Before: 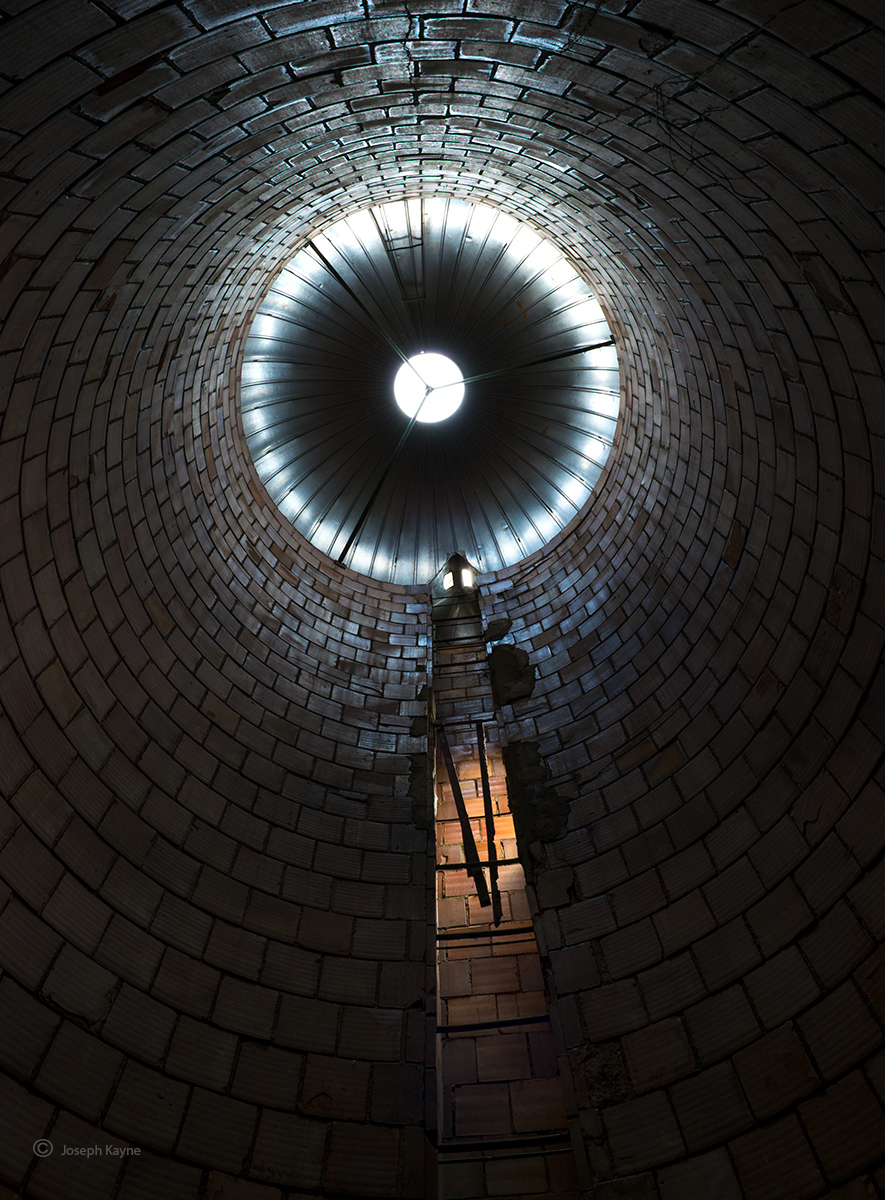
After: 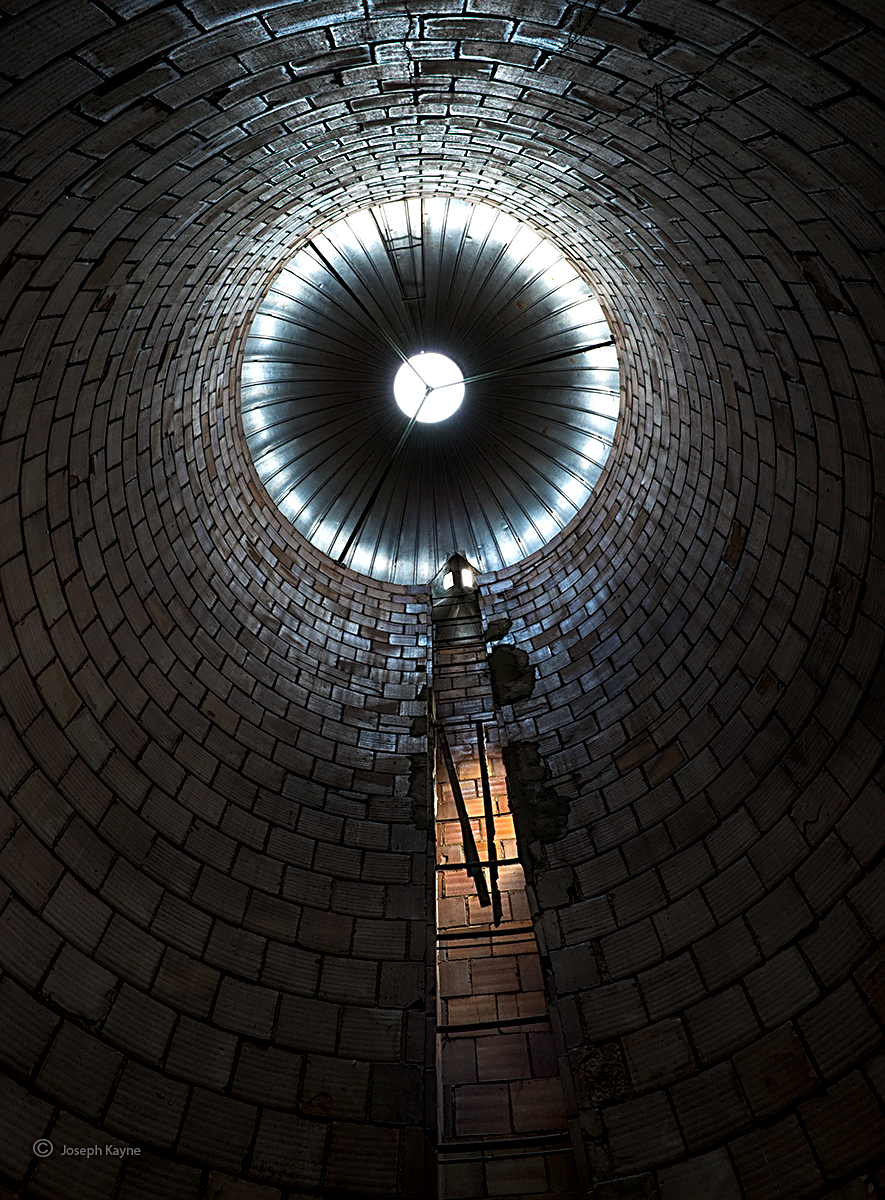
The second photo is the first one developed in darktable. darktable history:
sharpen: radius 2.676, amount 0.669
local contrast: highlights 99%, shadows 86%, detail 160%, midtone range 0.2
